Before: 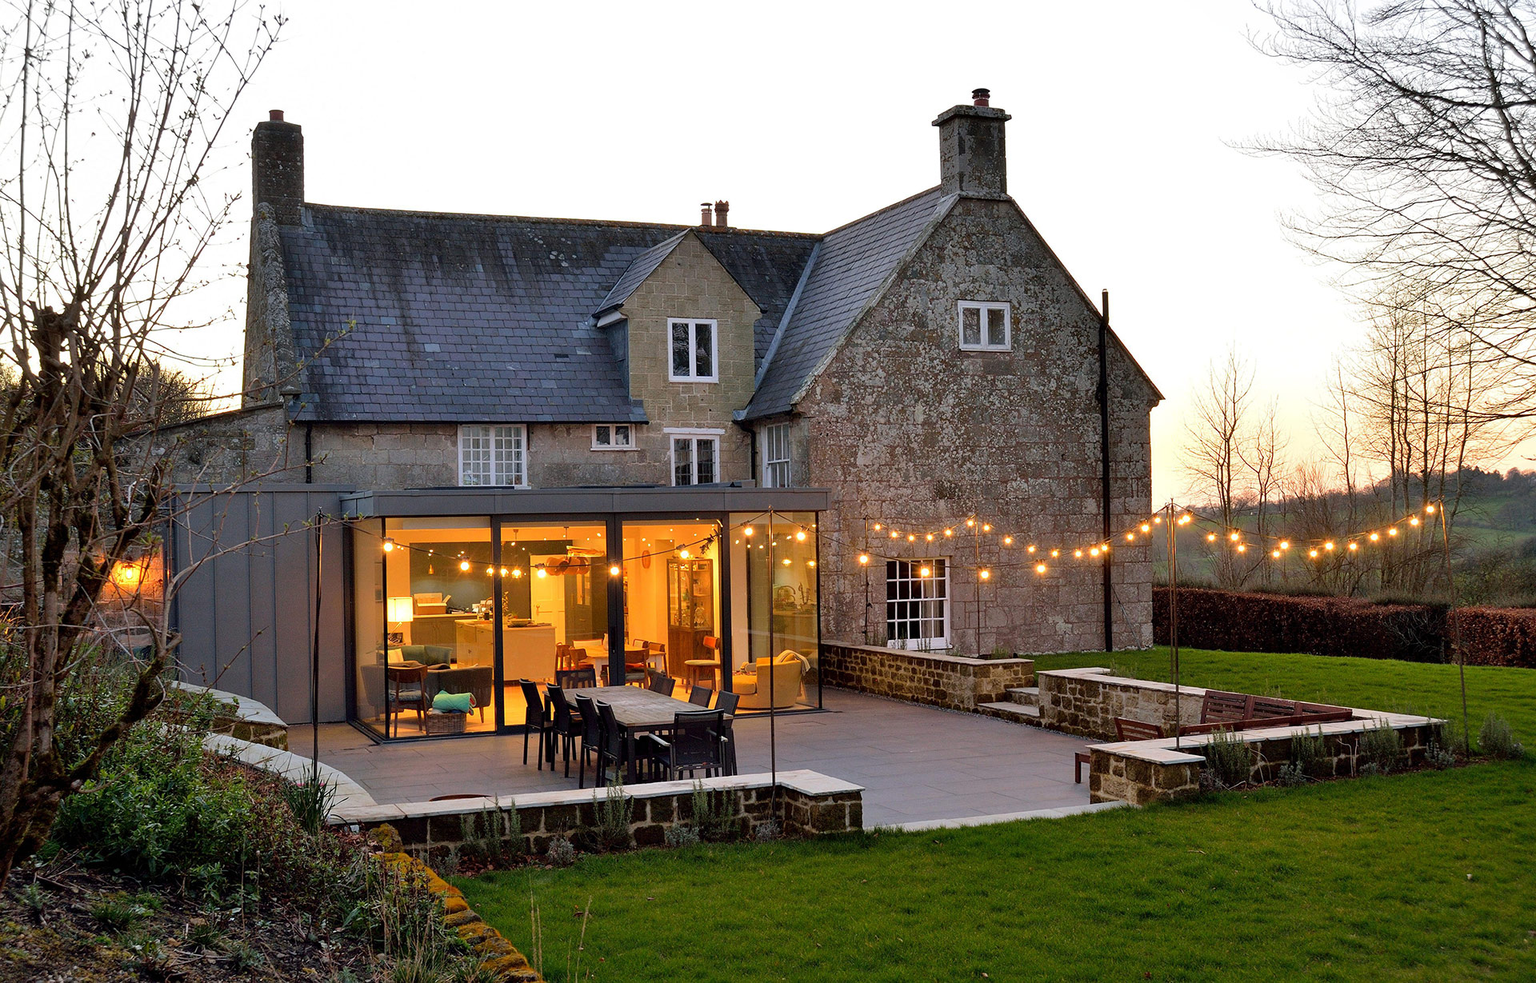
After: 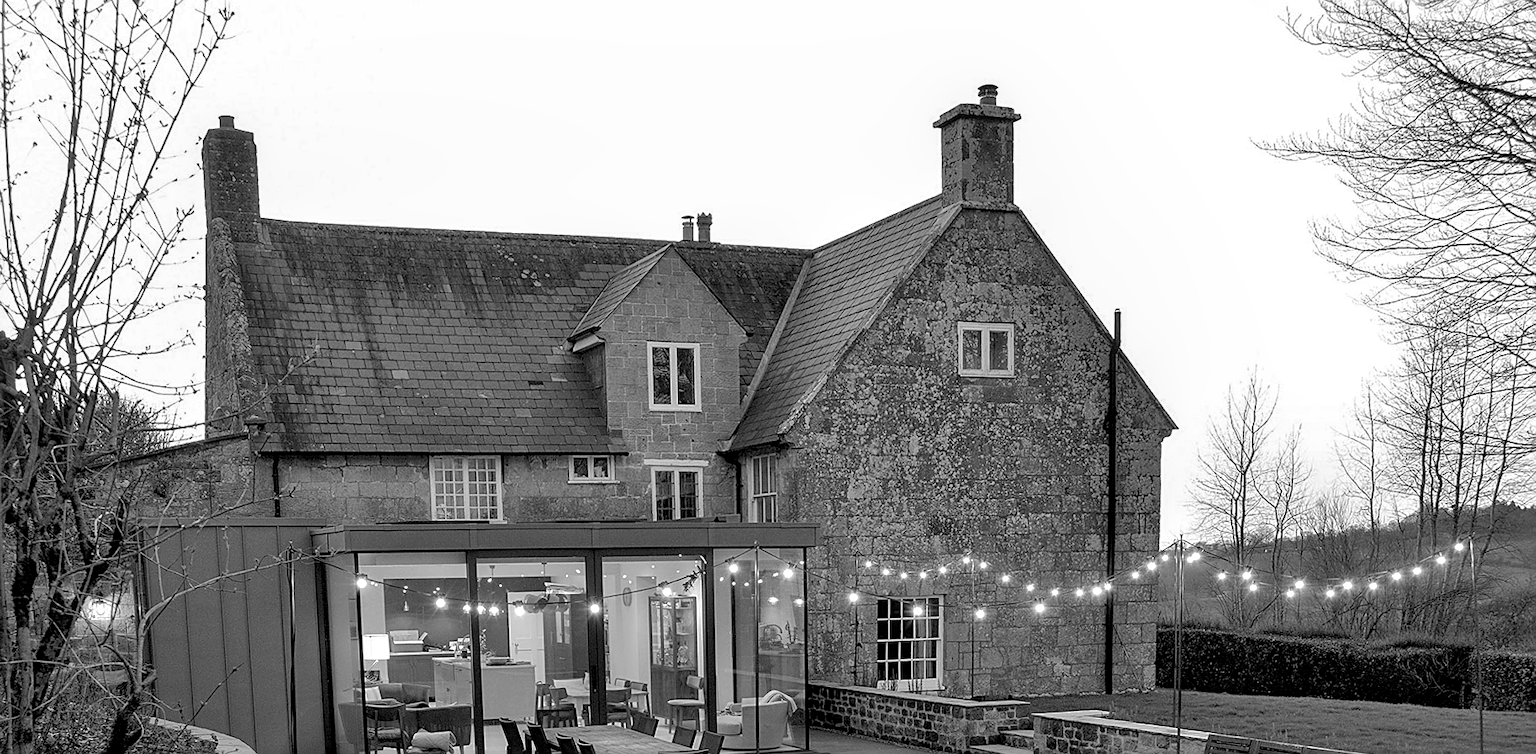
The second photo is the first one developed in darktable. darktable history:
shadows and highlights: on, module defaults
crop: bottom 24.988%
color balance: input saturation 100.43%, contrast fulcrum 14.22%, output saturation 70.41%
color balance rgb: perceptual saturation grading › global saturation 20%, perceptual saturation grading › highlights -25%, perceptual saturation grading › shadows 25%
local contrast: detail 130%
rotate and perspective: rotation 0.074°, lens shift (vertical) 0.096, lens shift (horizontal) -0.041, crop left 0.043, crop right 0.952, crop top 0.024, crop bottom 0.979
monochrome: on, module defaults
sharpen: on, module defaults
